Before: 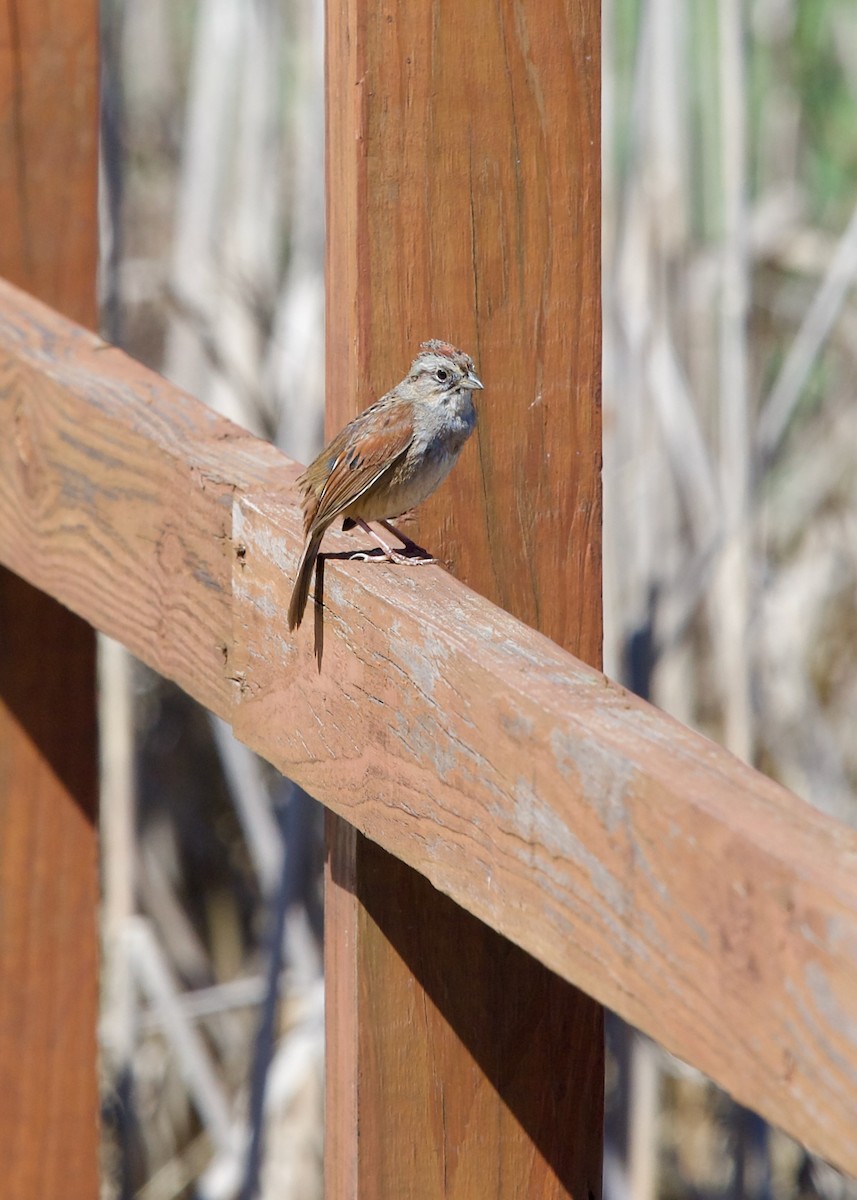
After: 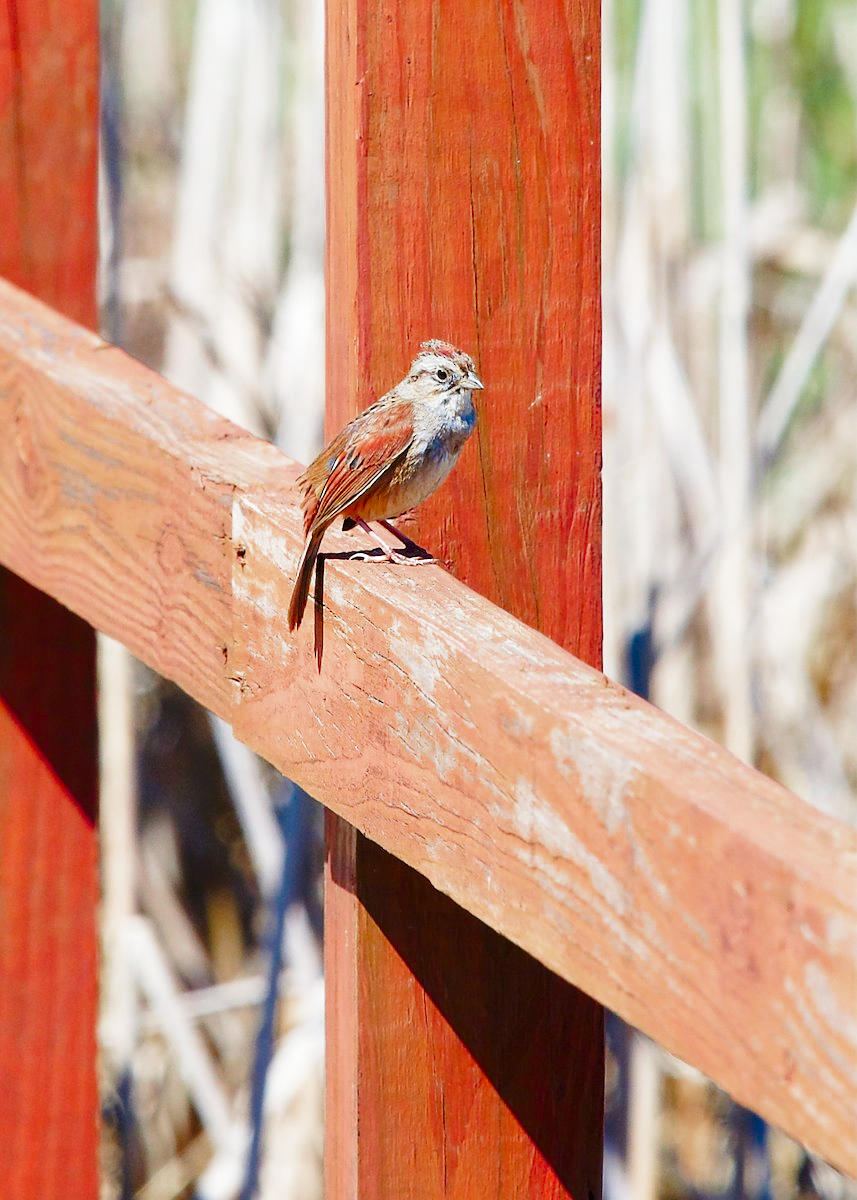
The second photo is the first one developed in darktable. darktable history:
base curve: curves: ch0 [(0, 0) (0.028, 0.03) (0.121, 0.232) (0.46, 0.748) (0.859, 0.968) (1, 1)], preserve colors none
tone equalizer: edges refinement/feathering 500, mask exposure compensation -1.57 EV, preserve details no
color zones: curves: ch0 [(0.473, 0.374) (0.742, 0.784)]; ch1 [(0.354, 0.737) (0.742, 0.705)]; ch2 [(0.318, 0.421) (0.758, 0.532)]
sharpen: radius 1.045
